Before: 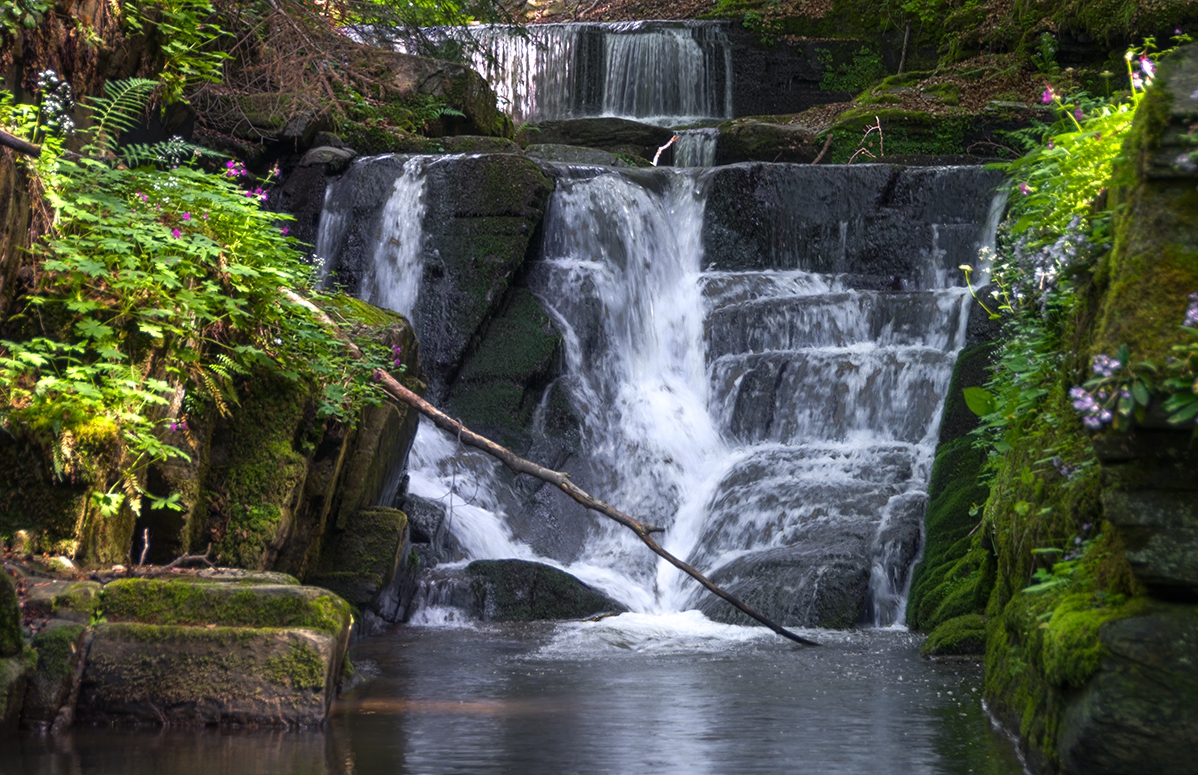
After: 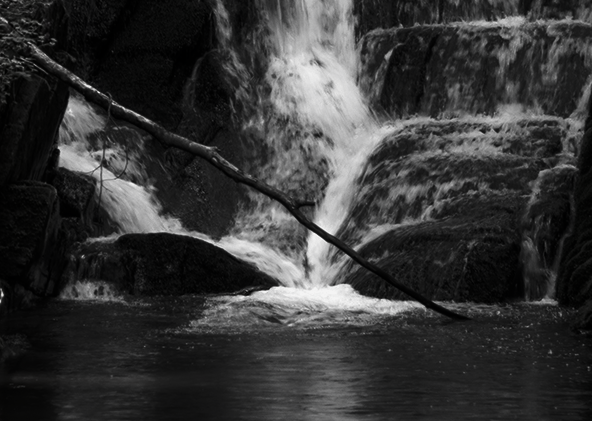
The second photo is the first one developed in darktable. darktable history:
contrast brightness saturation: contrast -0.034, brightness -0.609, saturation -0.981
crop: left 29.258%, top 42.173%, right 21.297%, bottom 3.466%
